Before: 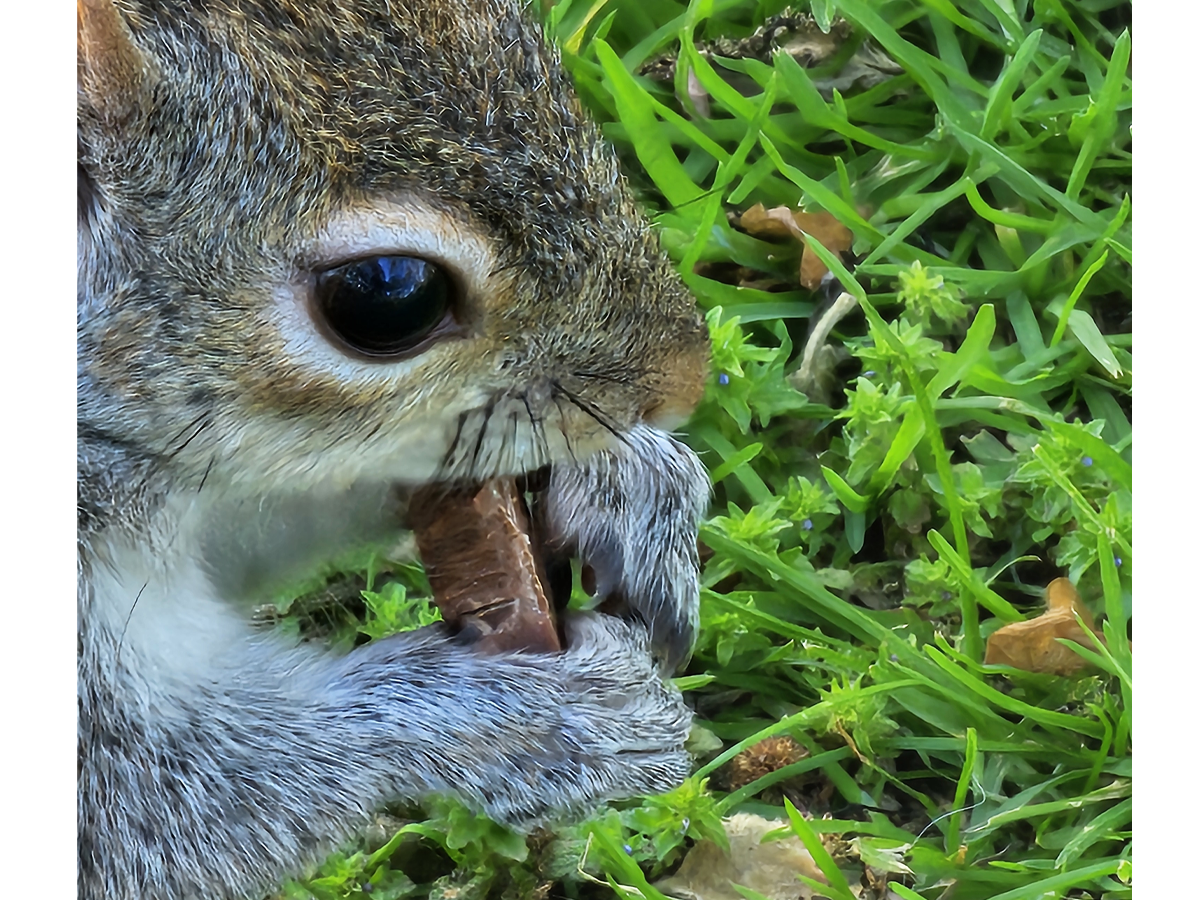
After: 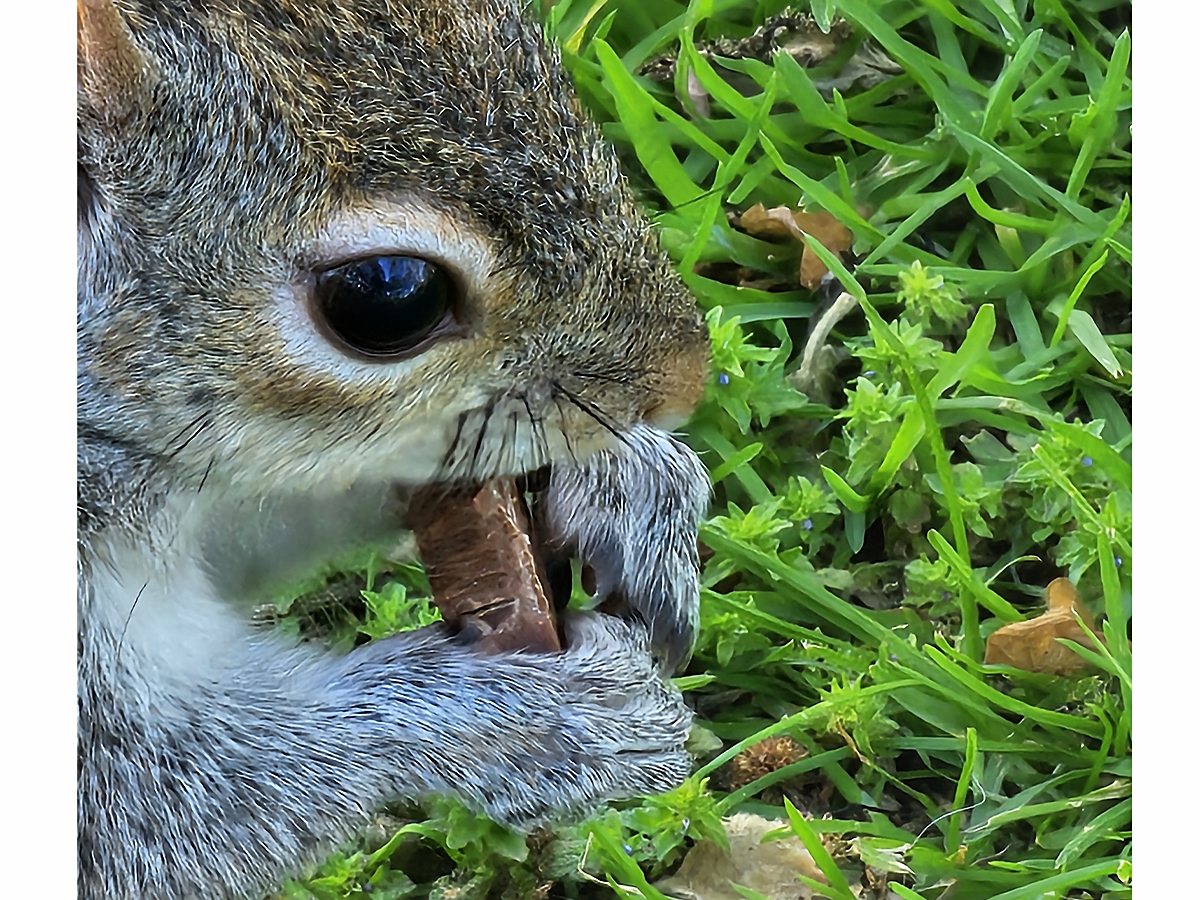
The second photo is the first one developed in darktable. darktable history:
sharpen: on, module defaults
exposure: exposure -0.01 EV, compensate highlight preservation false
